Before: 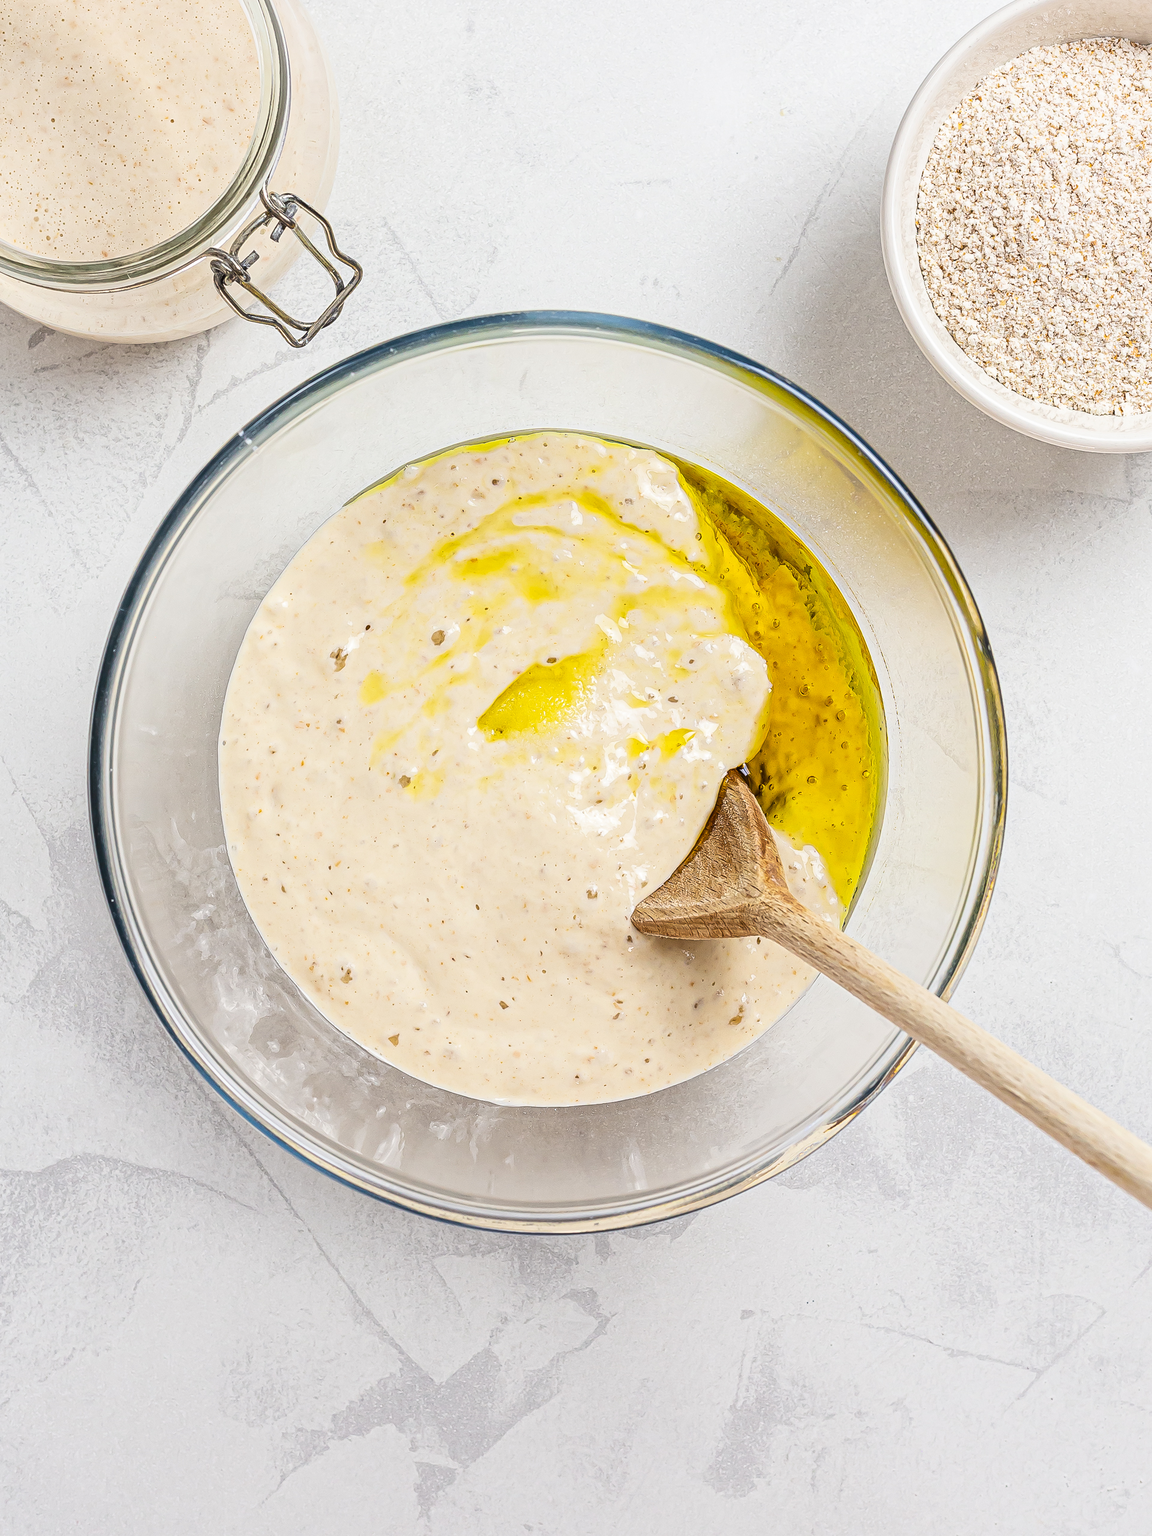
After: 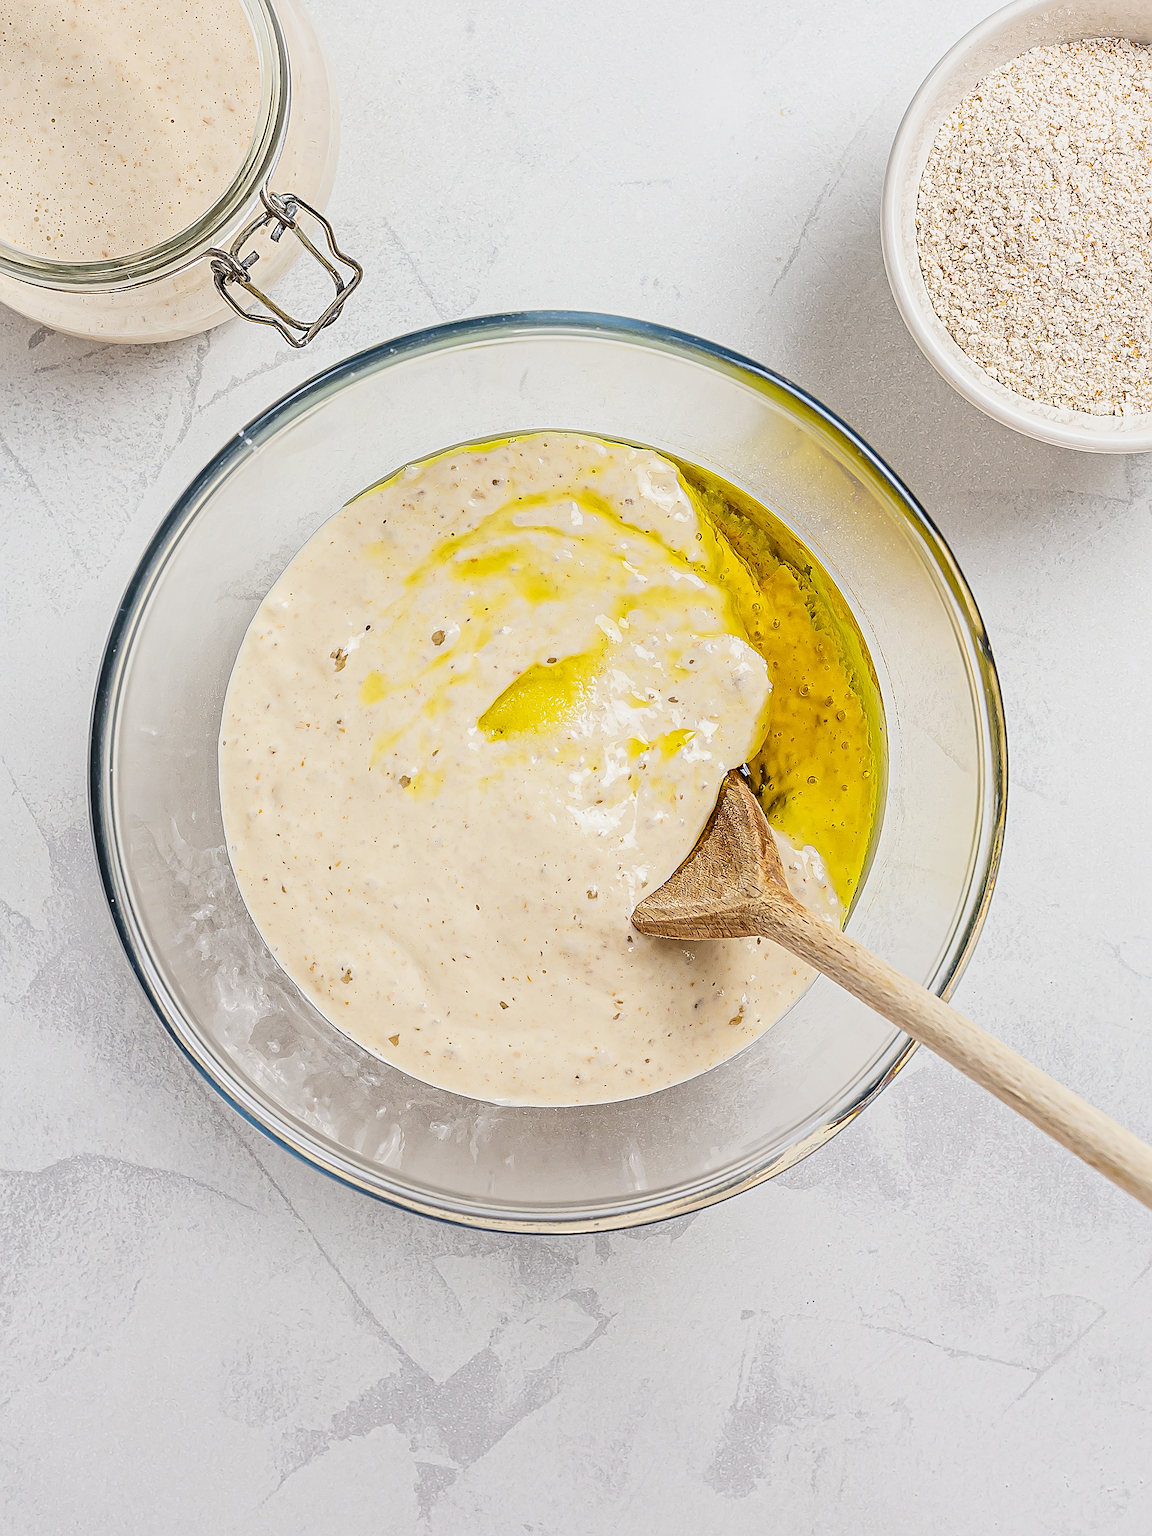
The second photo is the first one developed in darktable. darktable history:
sharpen: on, module defaults
exposure: exposure -0.143 EV, compensate highlight preservation false
